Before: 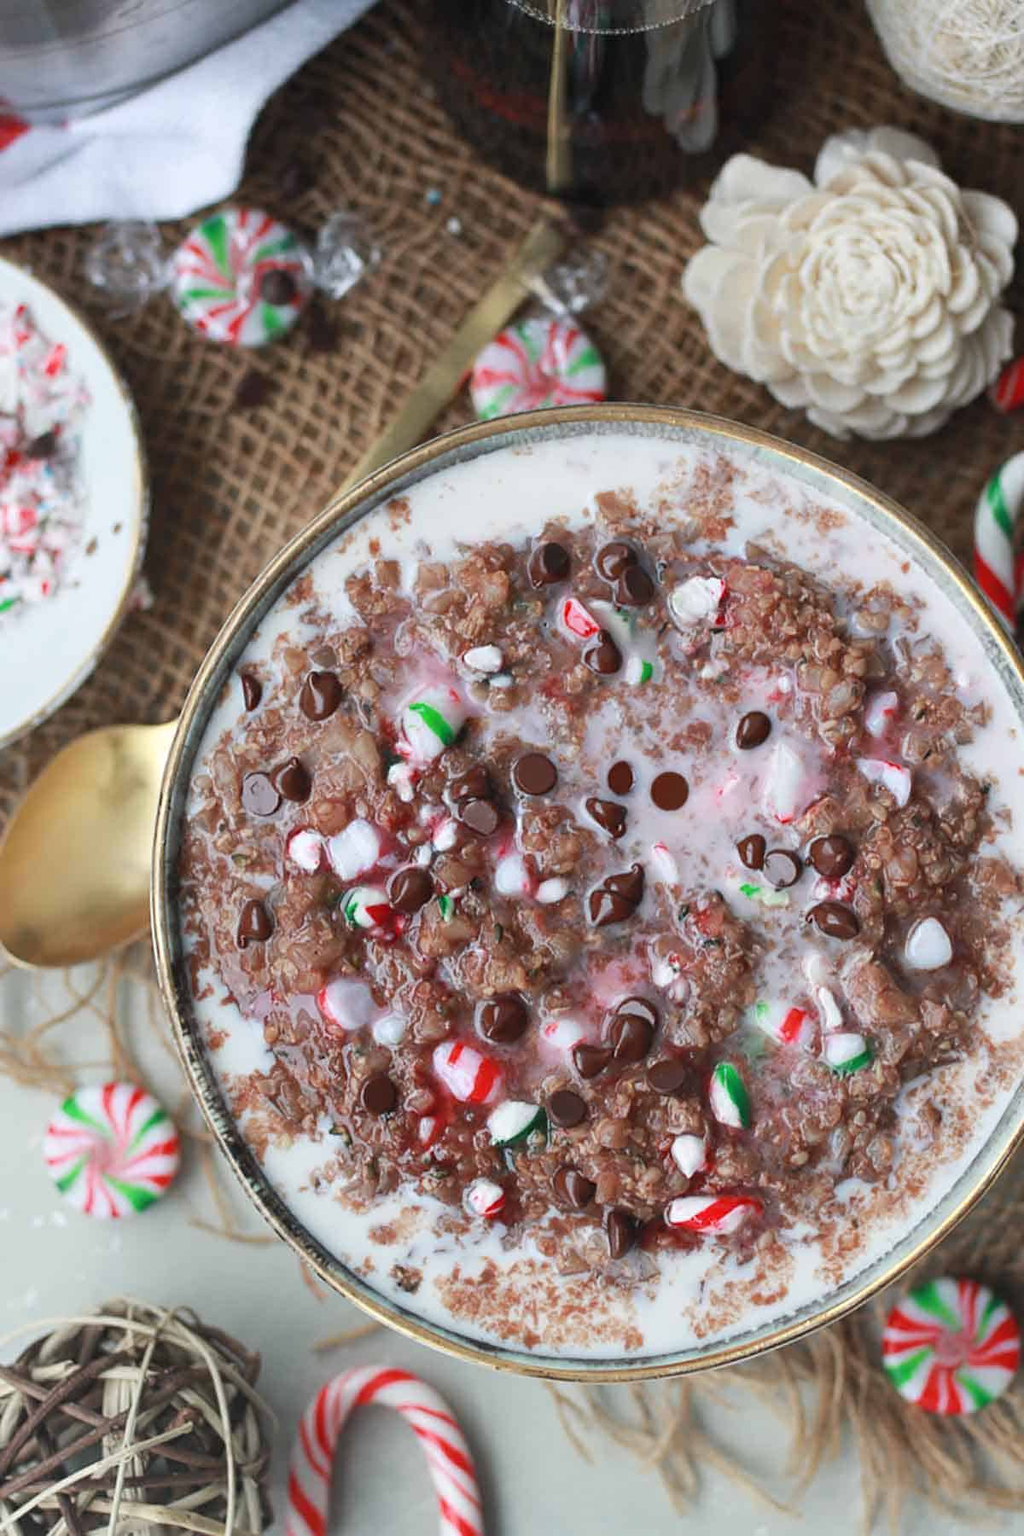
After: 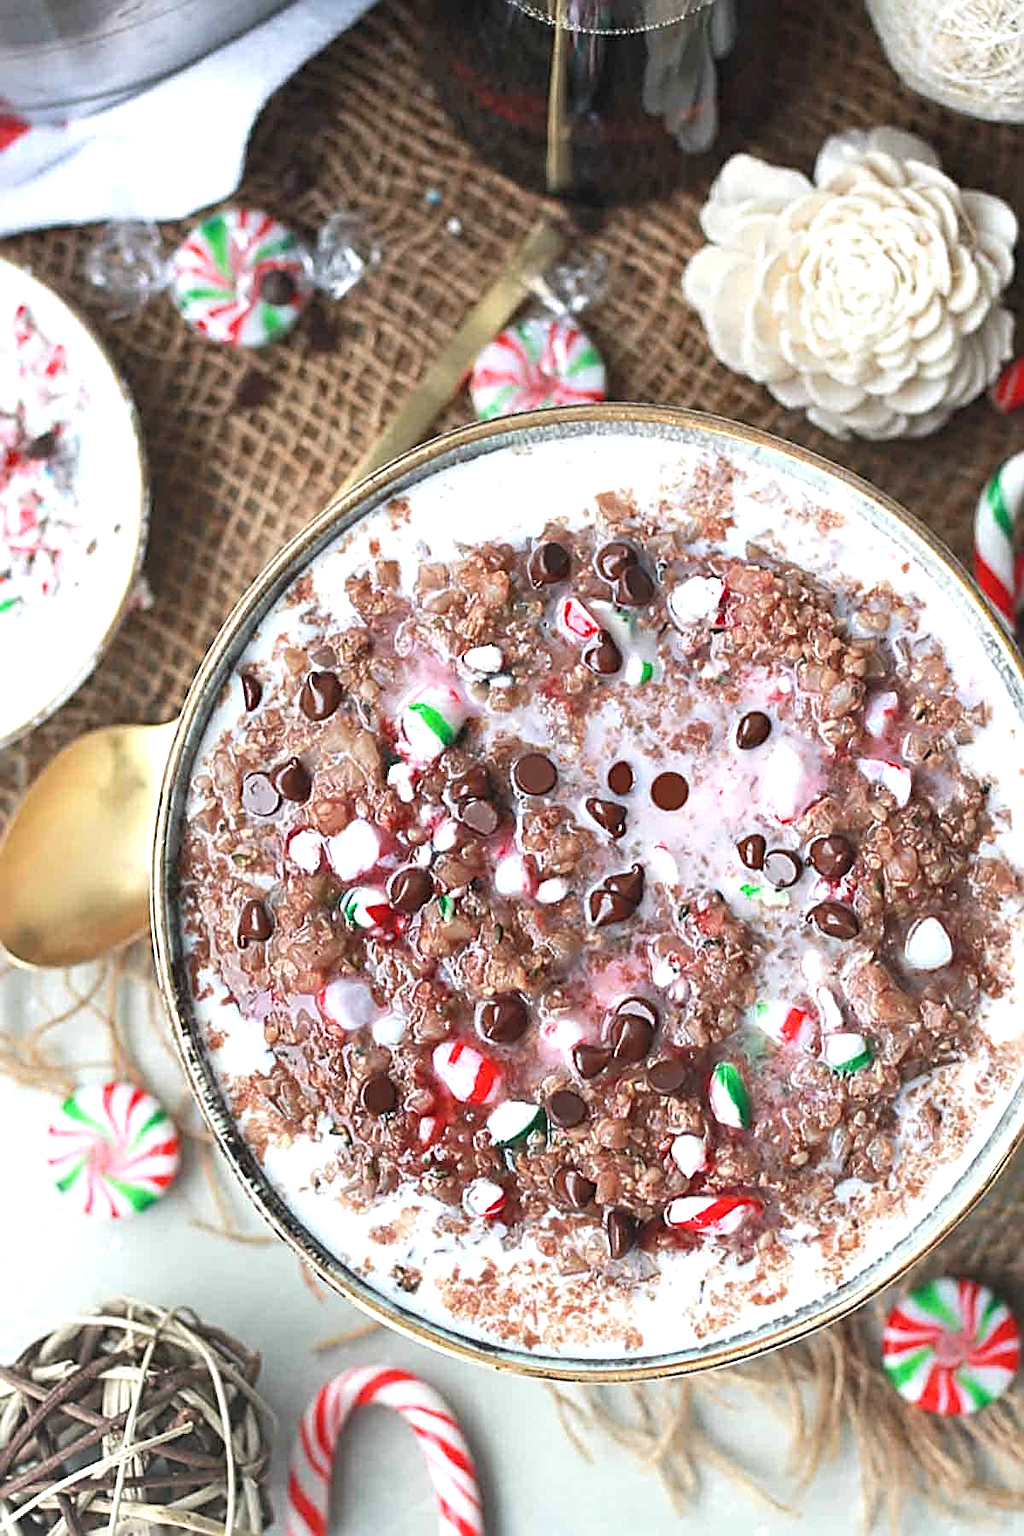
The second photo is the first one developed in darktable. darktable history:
exposure: black level correction 0, exposure 0.699 EV, compensate highlight preservation false
sharpen: radius 3.007, amount 0.756
